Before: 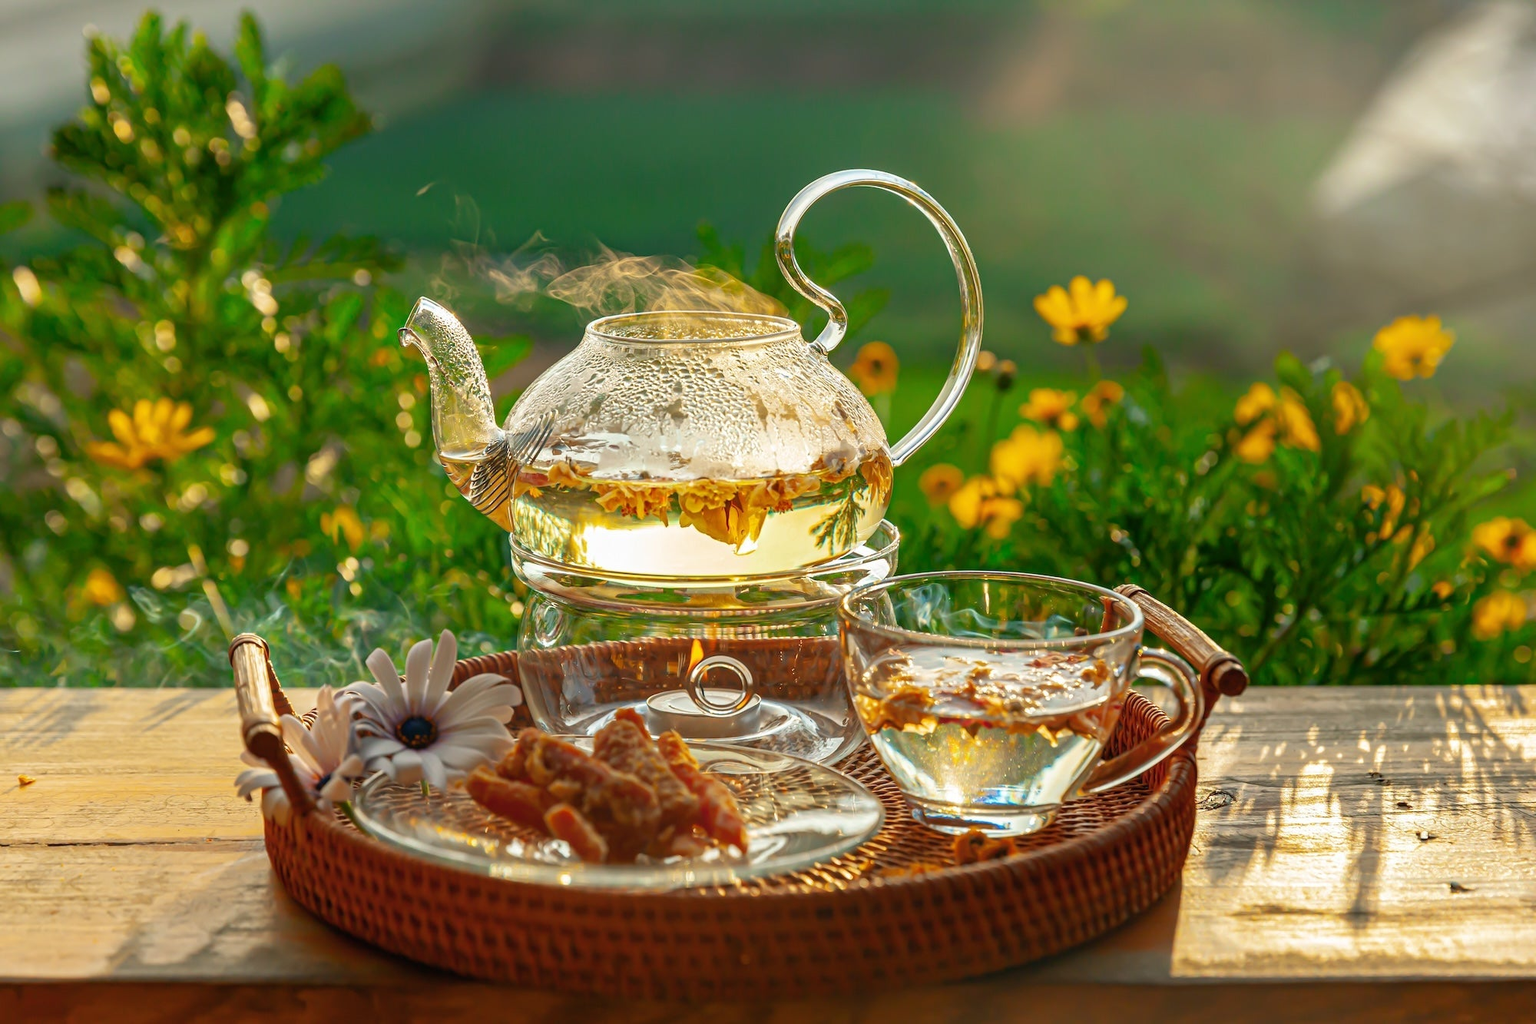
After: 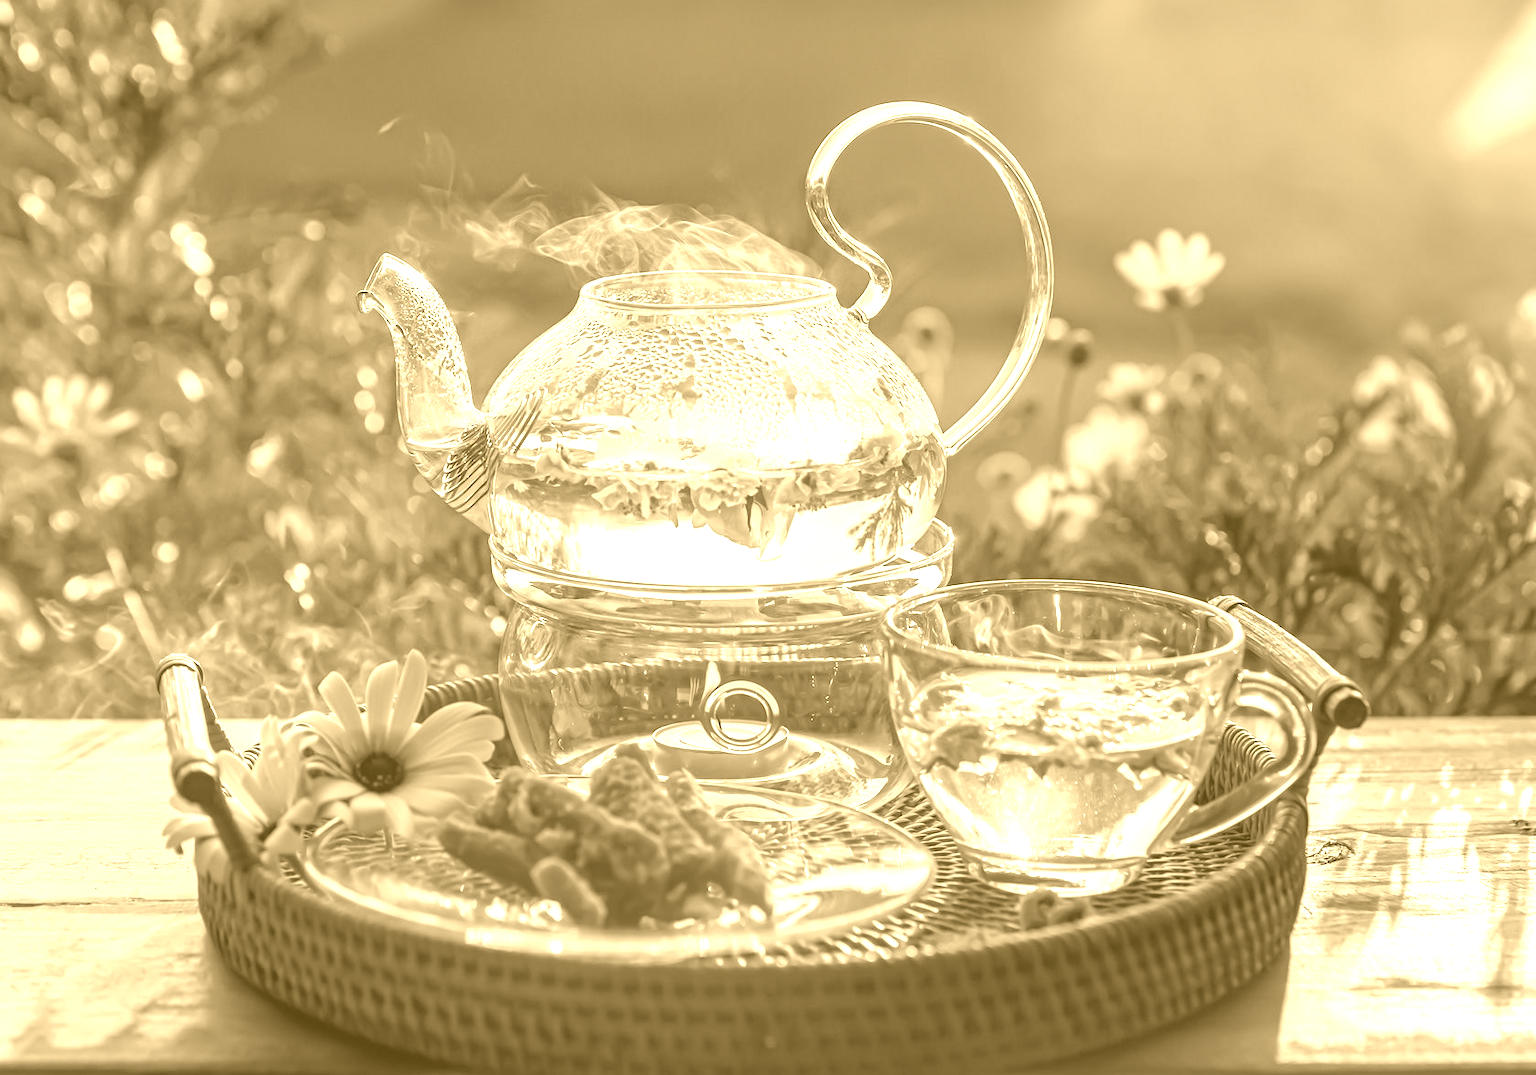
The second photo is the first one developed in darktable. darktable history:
color balance rgb: perceptual saturation grading › global saturation 35%, perceptual saturation grading › highlights -30%, perceptual saturation grading › shadows 35%, perceptual brilliance grading › global brilliance 3%, perceptual brilliance grading › highlights -3%, perceptual brilliance grading › shadows 3%
colorize: hue 36°, source mix 100%
crop: left 6.446%, top 8.188%, right 9.538%, bottom 3.548%
